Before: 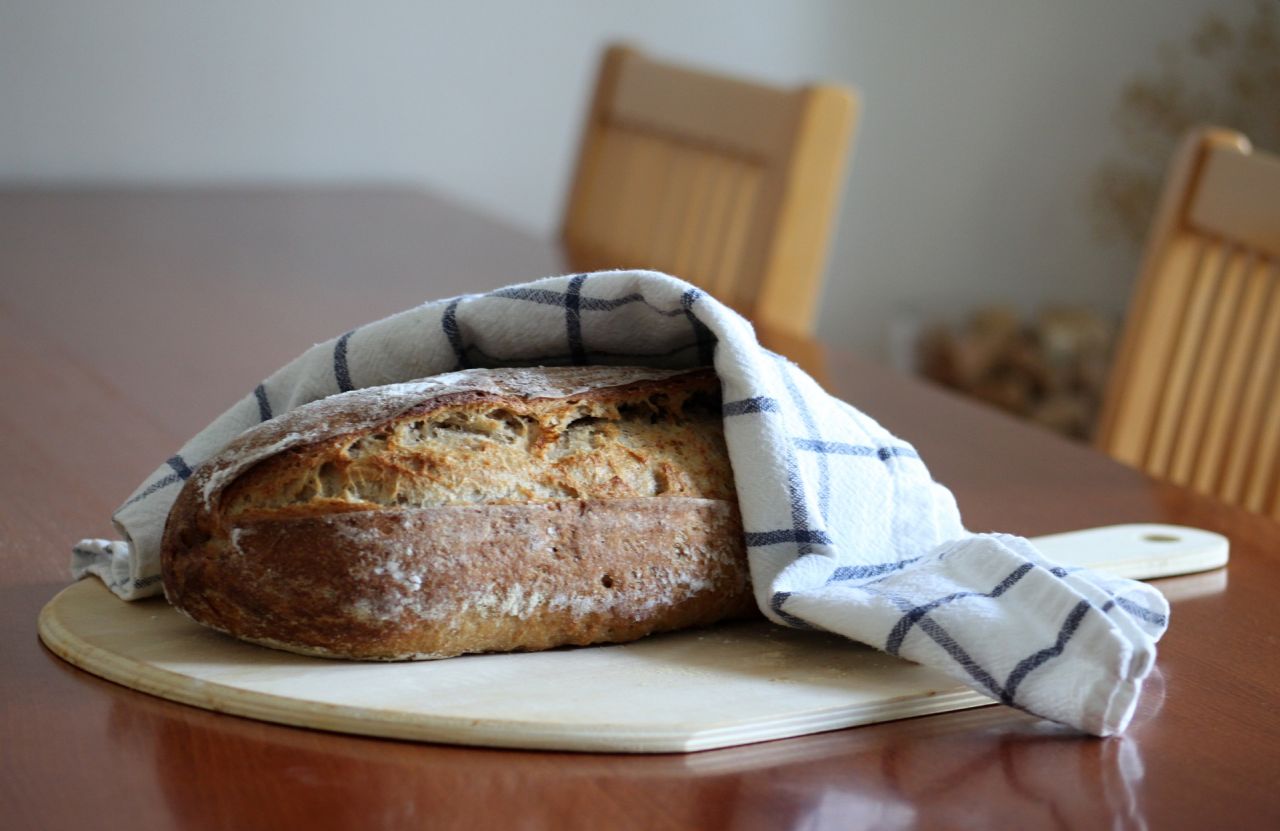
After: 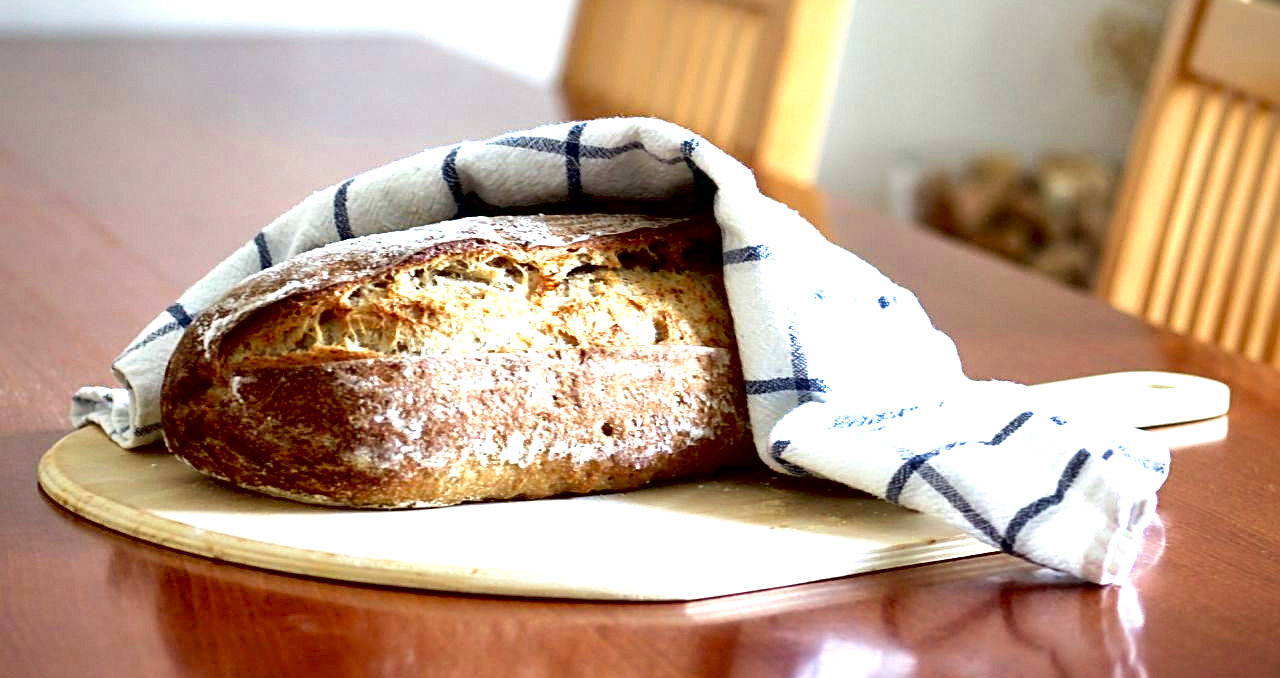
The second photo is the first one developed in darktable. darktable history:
exposure: black level correction 0.009, exposure 1.436 EV, compensate exposure bias true, compensate highlight preservation false
crop and rotate: top 18.305%
sharpen: on, module defaults
local contrast: mode bilateral grid, contrast 26, coarseness 61, detail 151%, midtone range 0.2
velvia: on, module defaults
